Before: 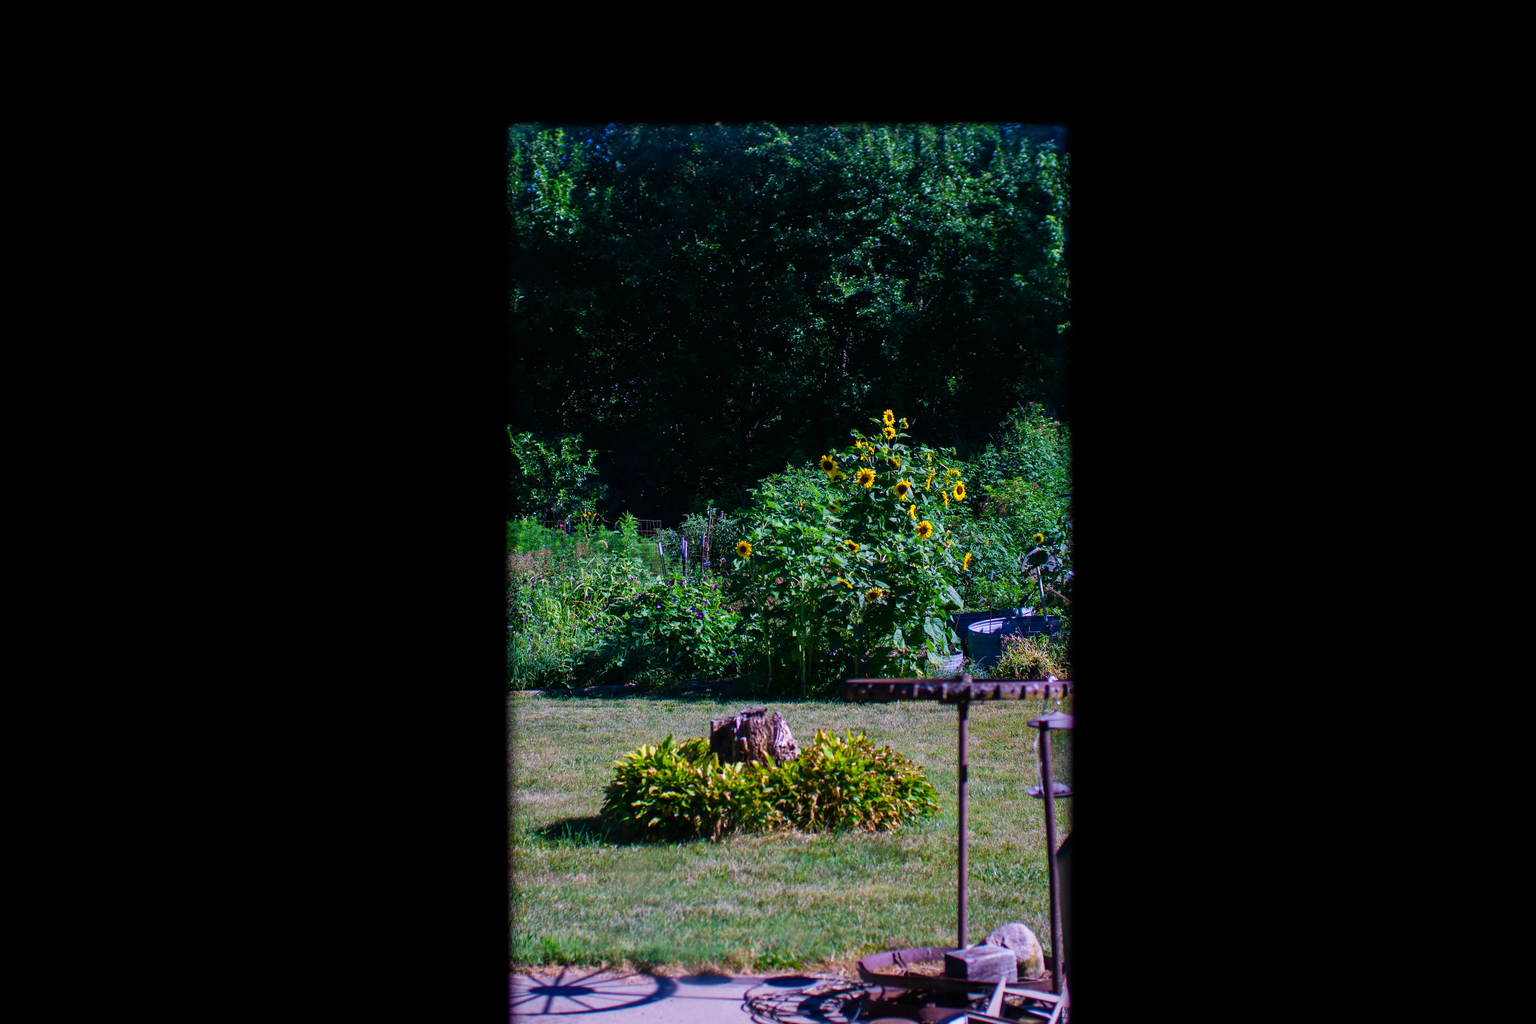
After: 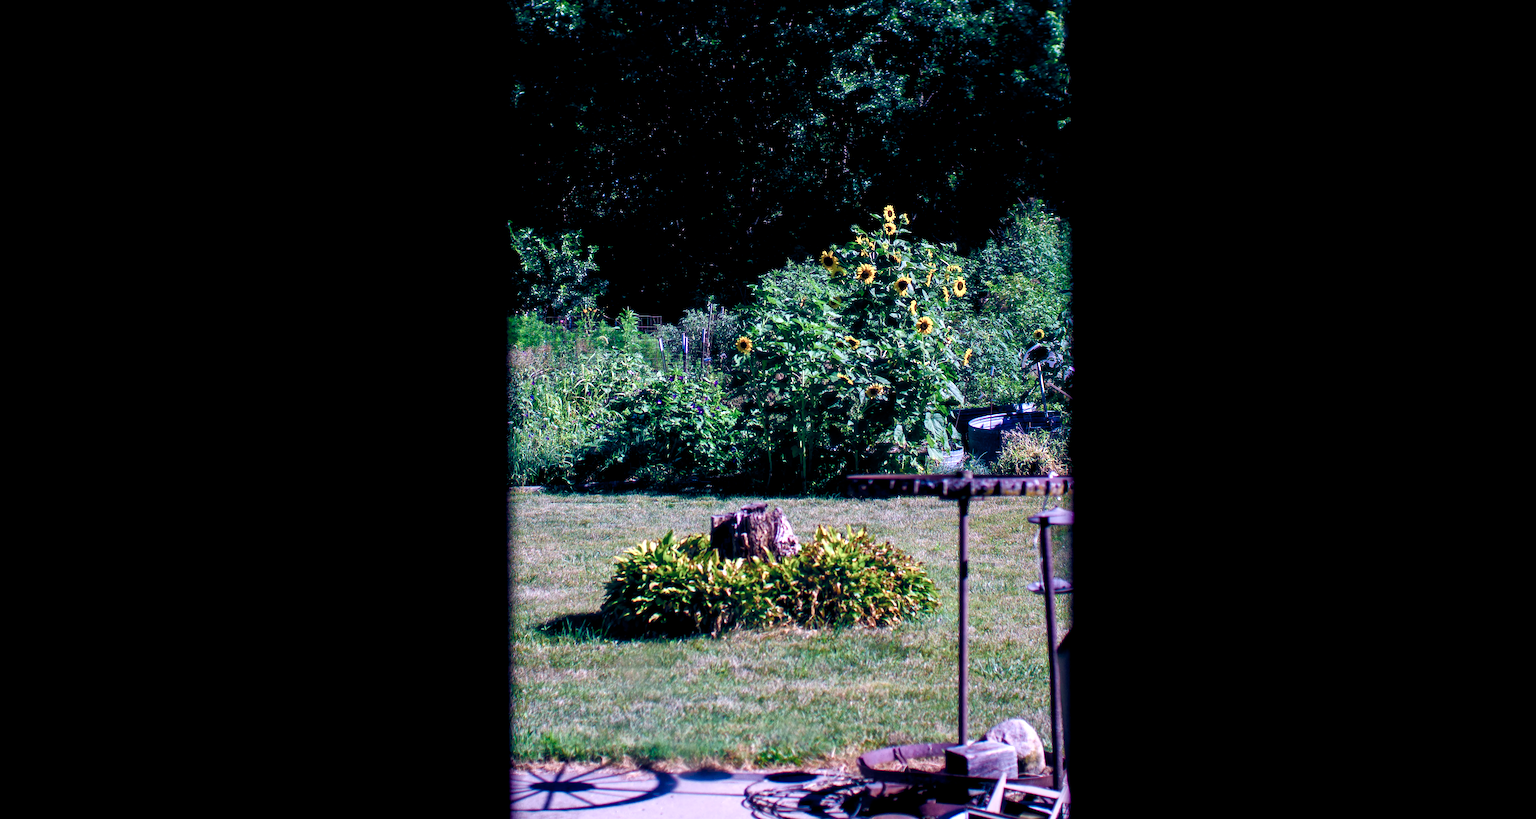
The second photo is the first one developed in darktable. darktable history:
color balance rgb: highlights gain › chroma 2.94%, highlights gain › hue 60.57°, global offset › chroma 0.25%, global offset › hue 256.52°, perceptual saturation grading › global saturation 20%, perceptual saturation grading › highlights -50%, perceptual saturation grading › shadows 30%, contrast 15%
exposure: black level correction 0.003, exposure 0.383 EV, compensate highlight preservation false
haze removal: strength -0.1, adaptive false
color correction: highlights a* -0.772, highlights b* -8.92
crop and rotate: top 19.998%
